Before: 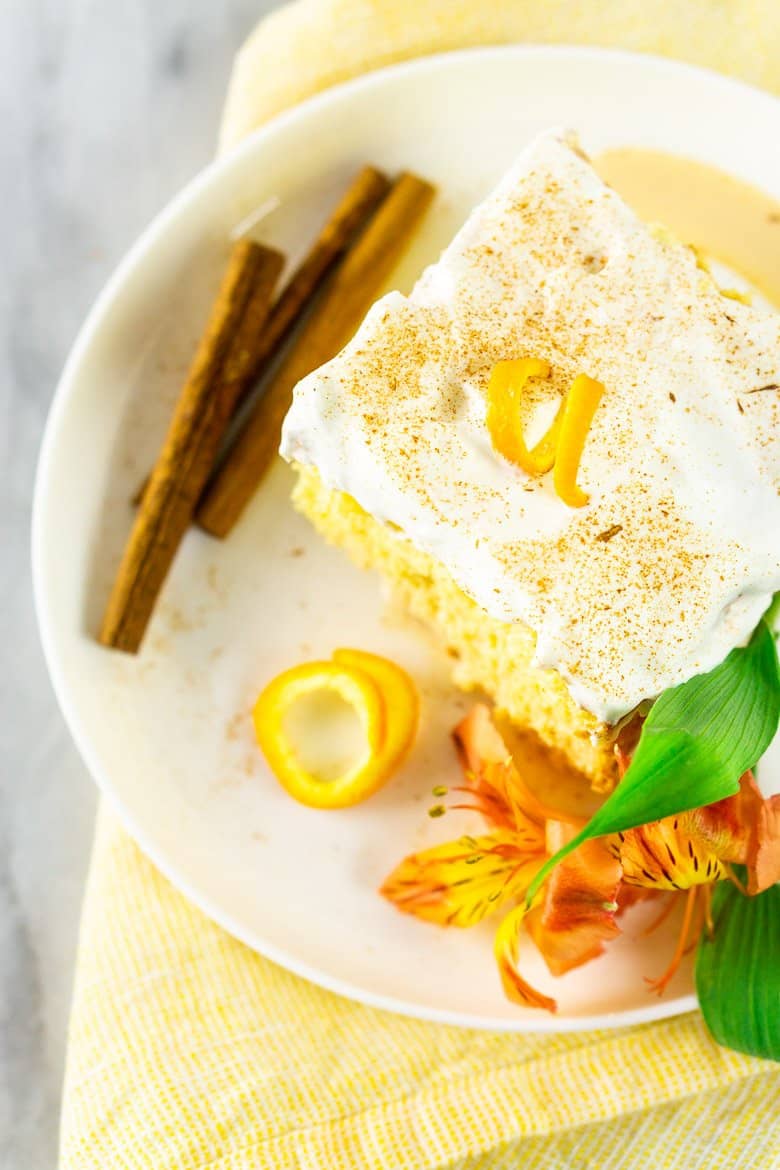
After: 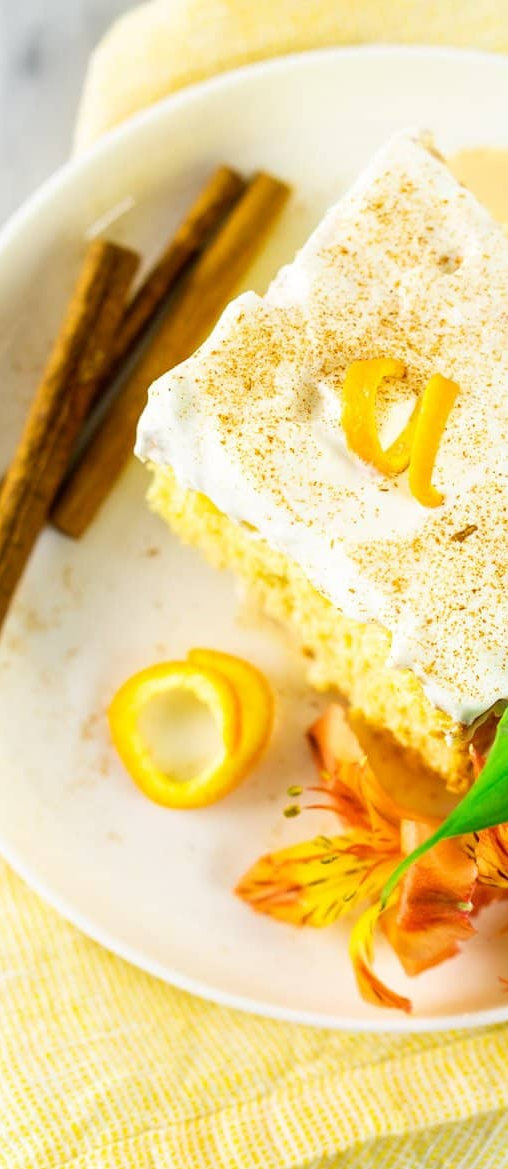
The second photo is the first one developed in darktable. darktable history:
crop and rotate: left 18.603%, right 16.224%
